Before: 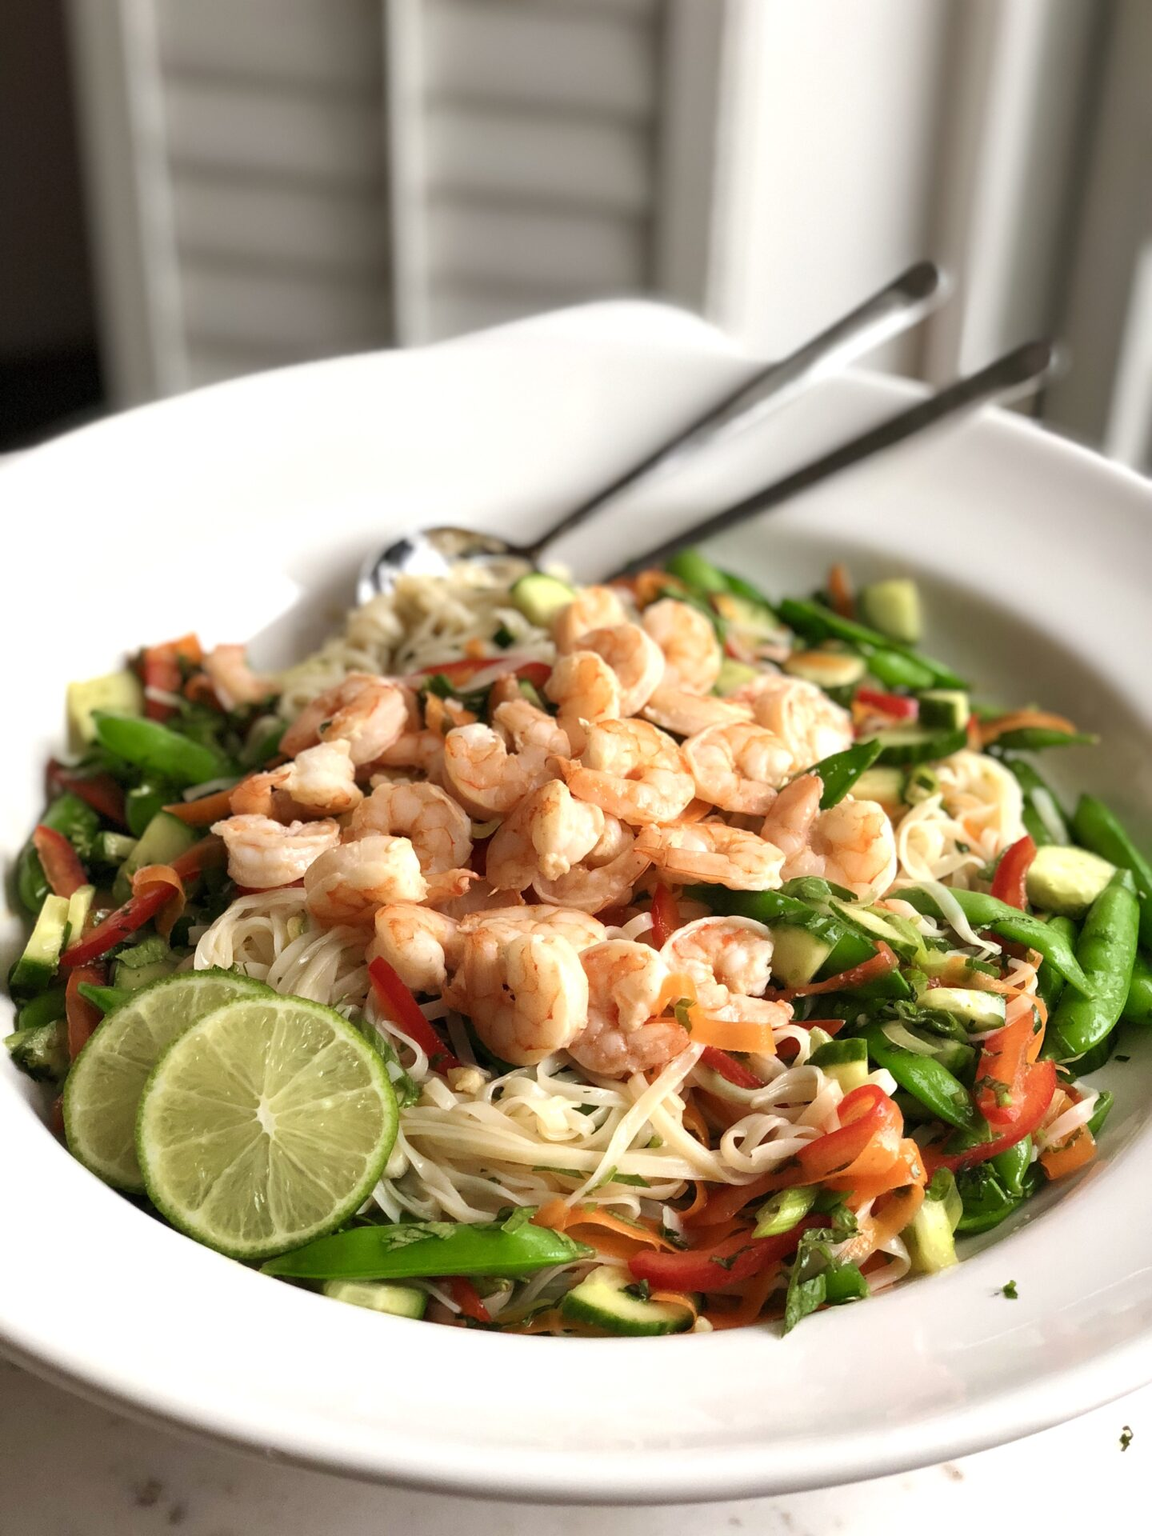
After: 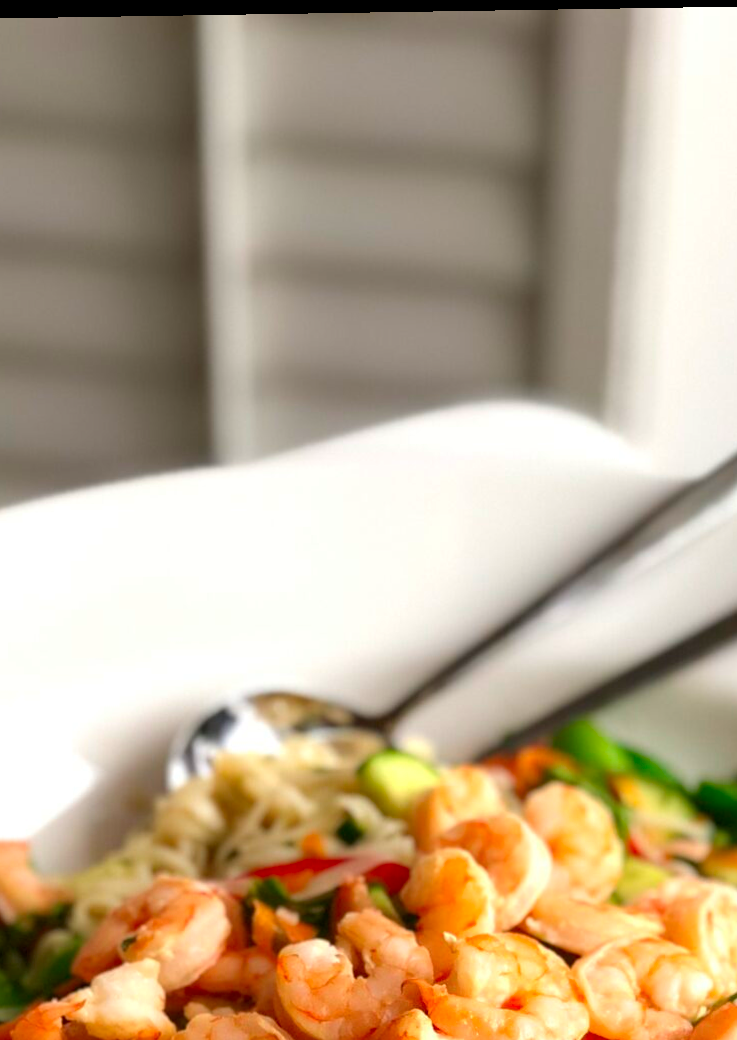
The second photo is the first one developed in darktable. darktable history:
rotate and perspective: lens shift (vertical) 0.048, lens shift (horizontal) -0.024, automatic cropping off
tone equalizer: on, module defaults
contrast brightness saturation: brightness -0.02, saturation 0.35
crop: left 19.556%, right 30.401%, bottom 46.458%
